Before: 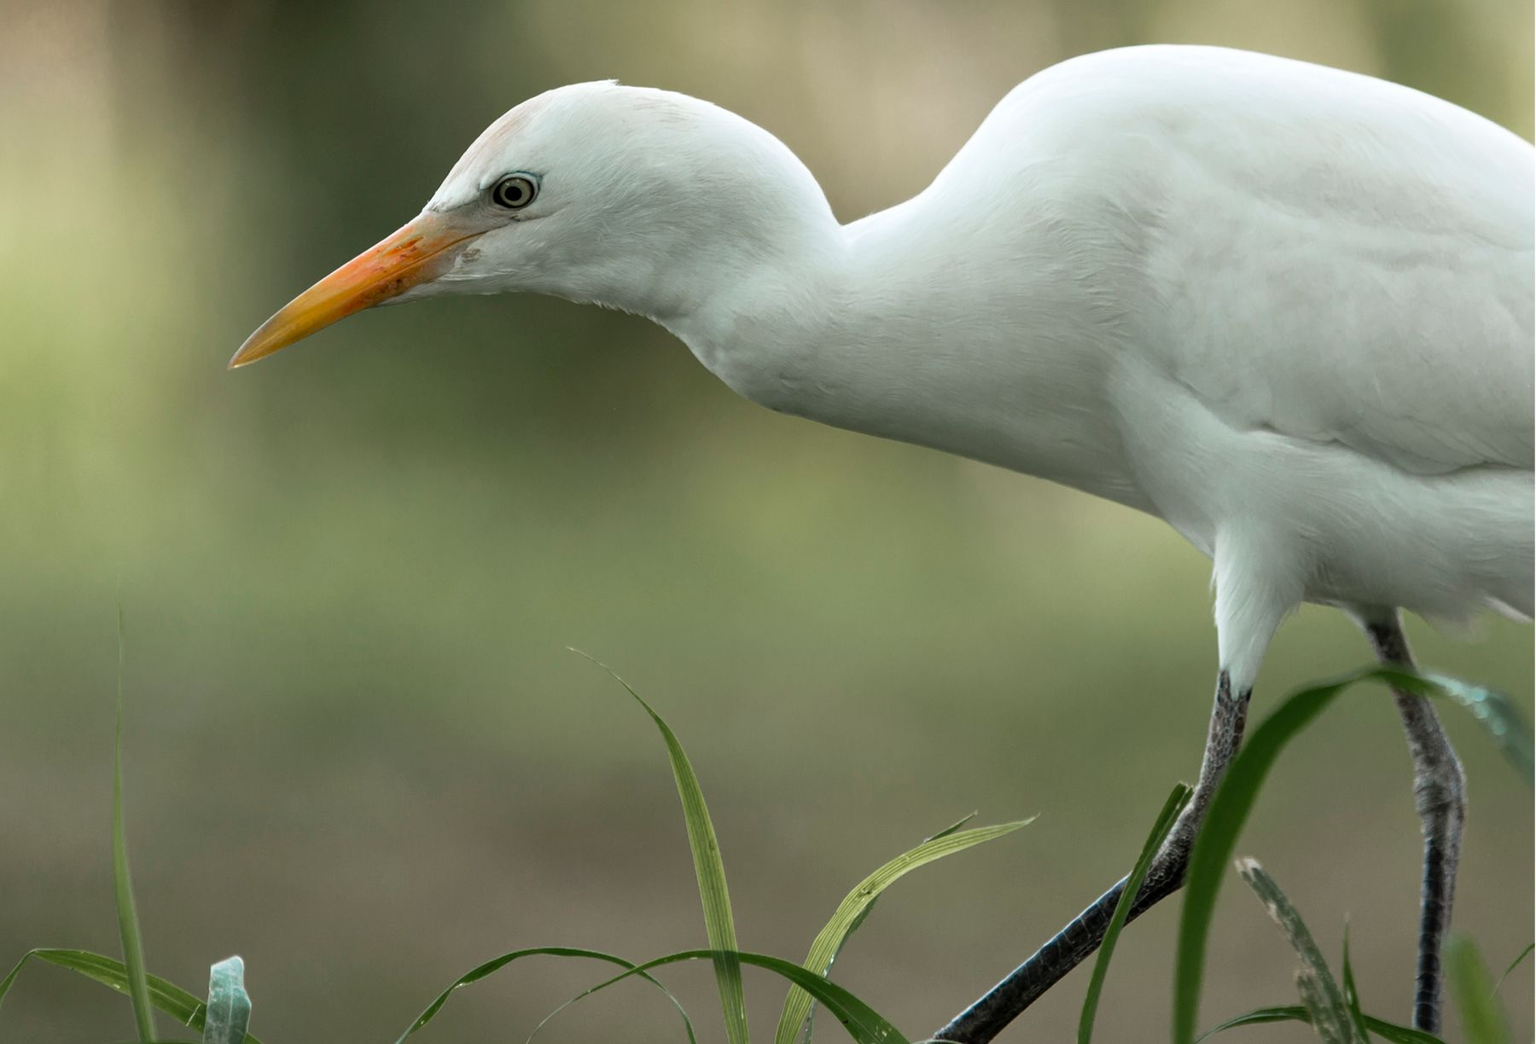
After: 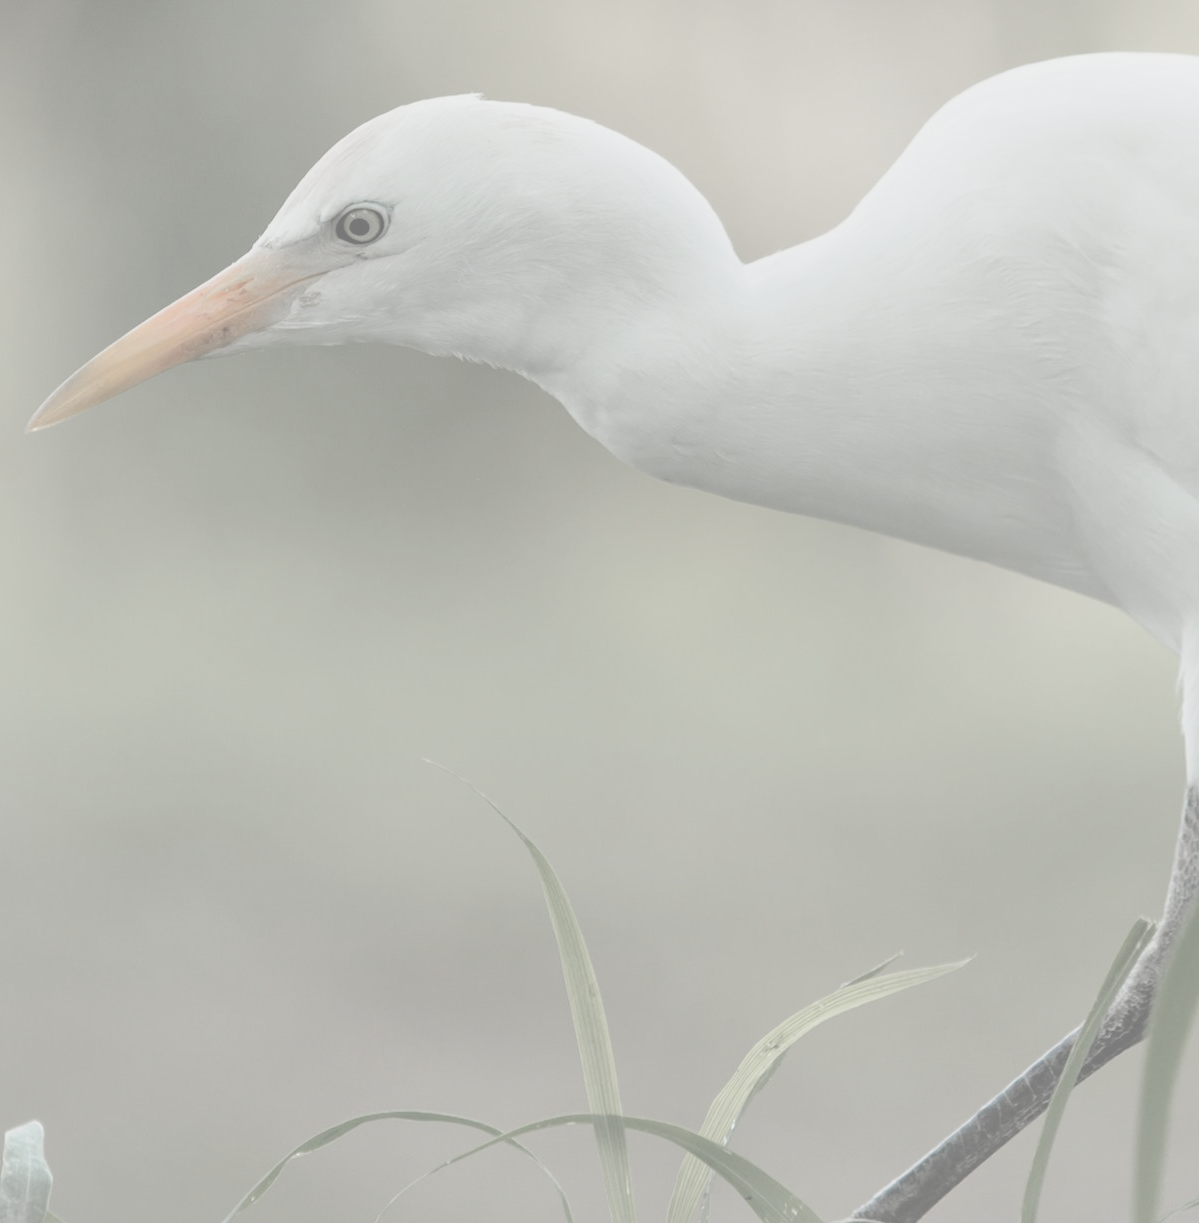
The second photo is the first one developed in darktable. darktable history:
vignetting: fall-off radius 98.8%, brightness 0.032, saturation 0.002, width/height ratio 1.339
contrast brightness saturation: contrast -0.339, brightness 0.755, saturation -0.765
crop and rotate: left 13.462%, right 19.901%
